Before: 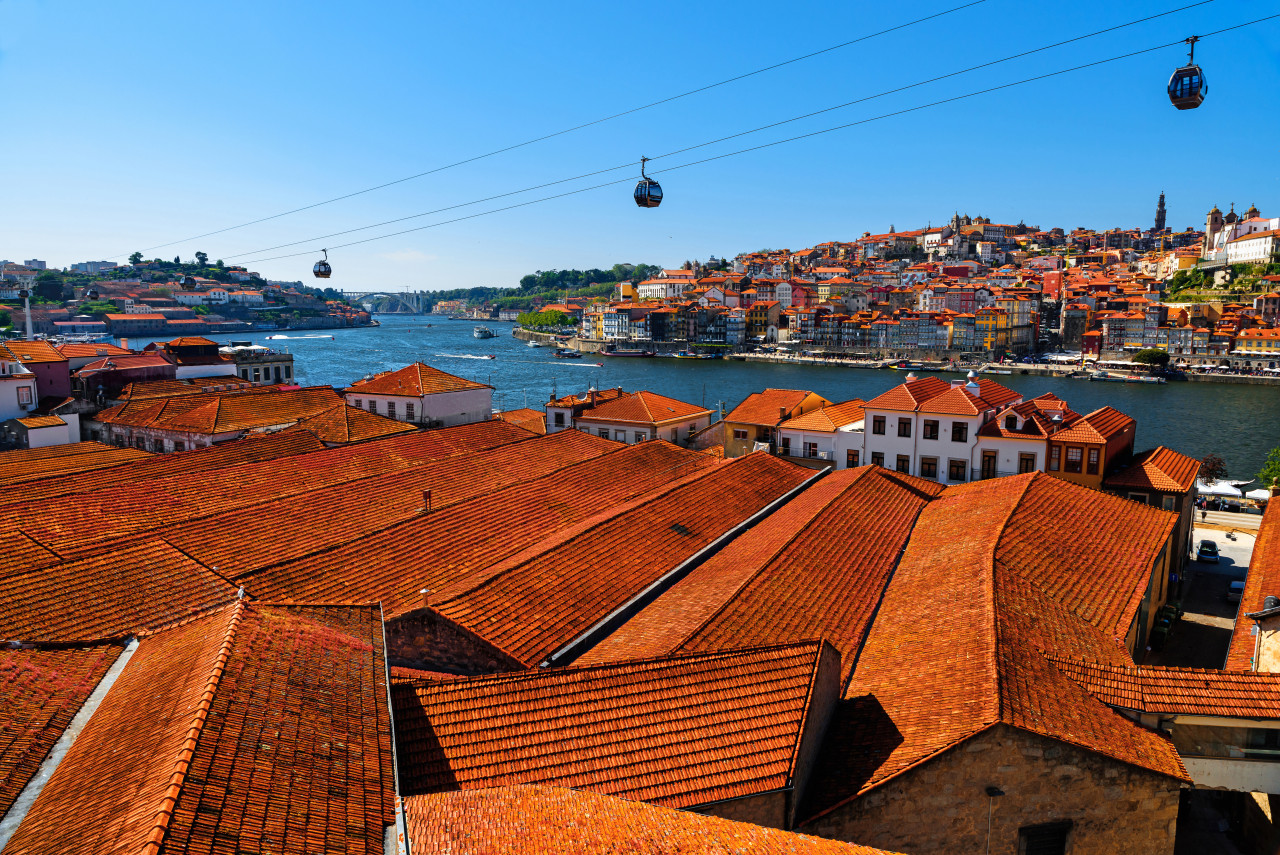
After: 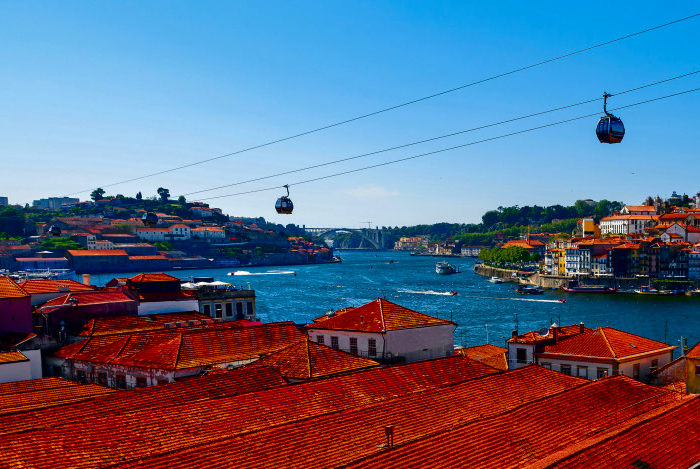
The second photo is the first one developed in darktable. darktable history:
crop and rotate: left 3.047%, top 7.509%, right 42.236%, bottom 37.598%
contrast brightness saturation: contrast 0.19, brightness -0.24, saturation 0.11
shadows and highlights: on, module defaults
